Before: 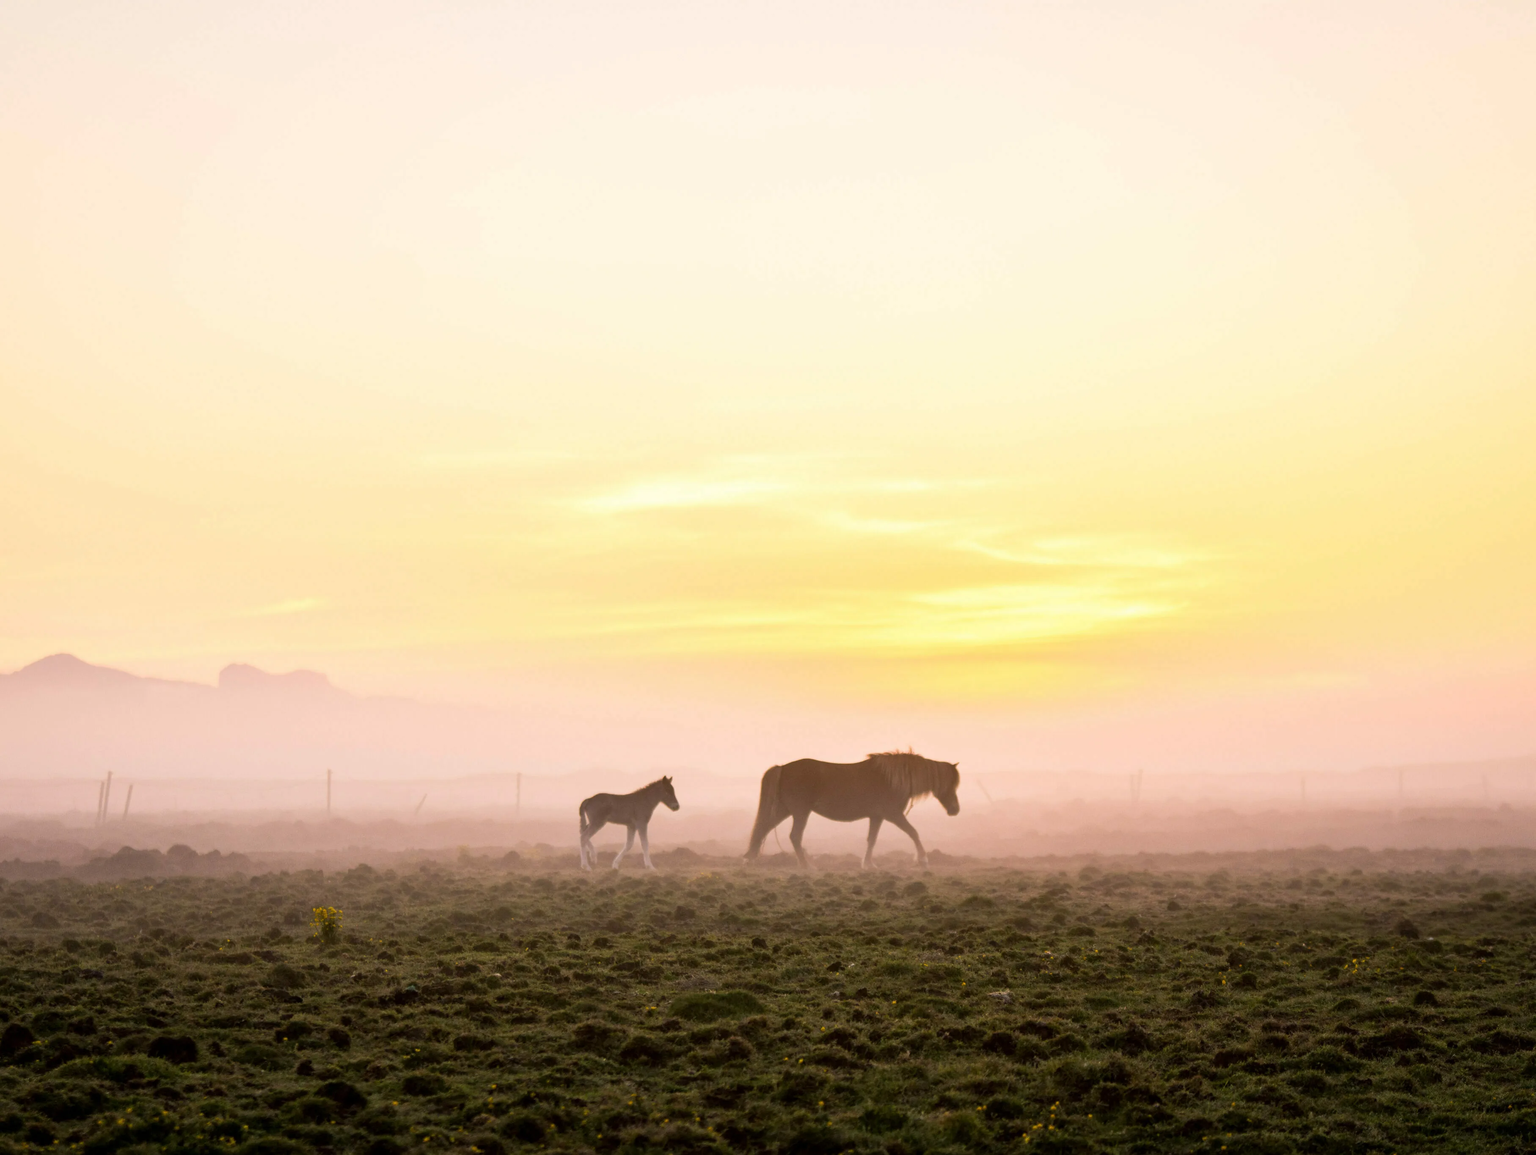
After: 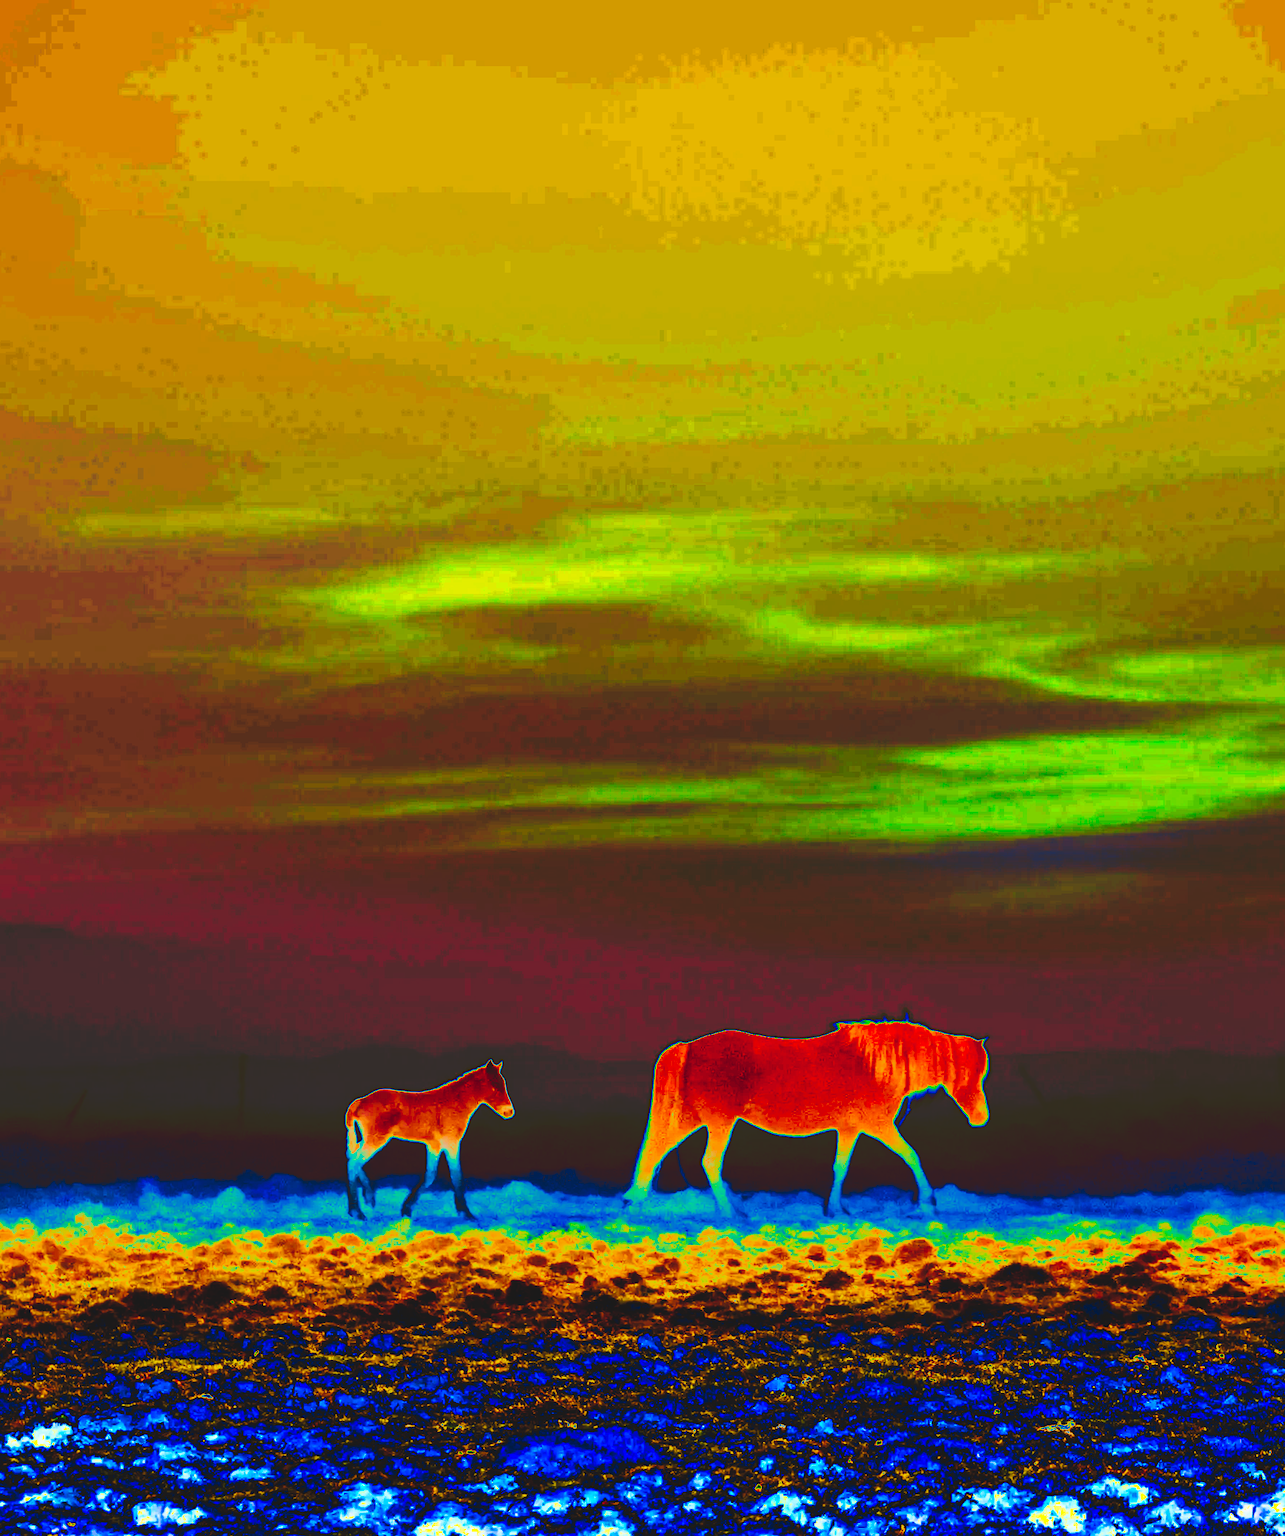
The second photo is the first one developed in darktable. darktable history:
tone curve: curves: ch0 [(0, 0) (0.003, 0.99) (0.011, 0.983) (0.025, 0.934) (0.044, 0.719) (0.069, 0.382) (0.1, 0.204) (0.136, 0.093) (0.177, 0.094) (0.224, 0.093) (0.277, 0.098) (0.335, 0.214) (0.399, 0.616) (0.468, 0.827) (0.543, 0.464) (0.623, 0.145) (0.709, 0.127) (0.801, 0.187) (0.898, 0.203) (1, 1)], preserve colors none
crop and rotate: angle 0.023°, left 24.462%, top 13.061%, right 26.12%, bottom 8.386%
